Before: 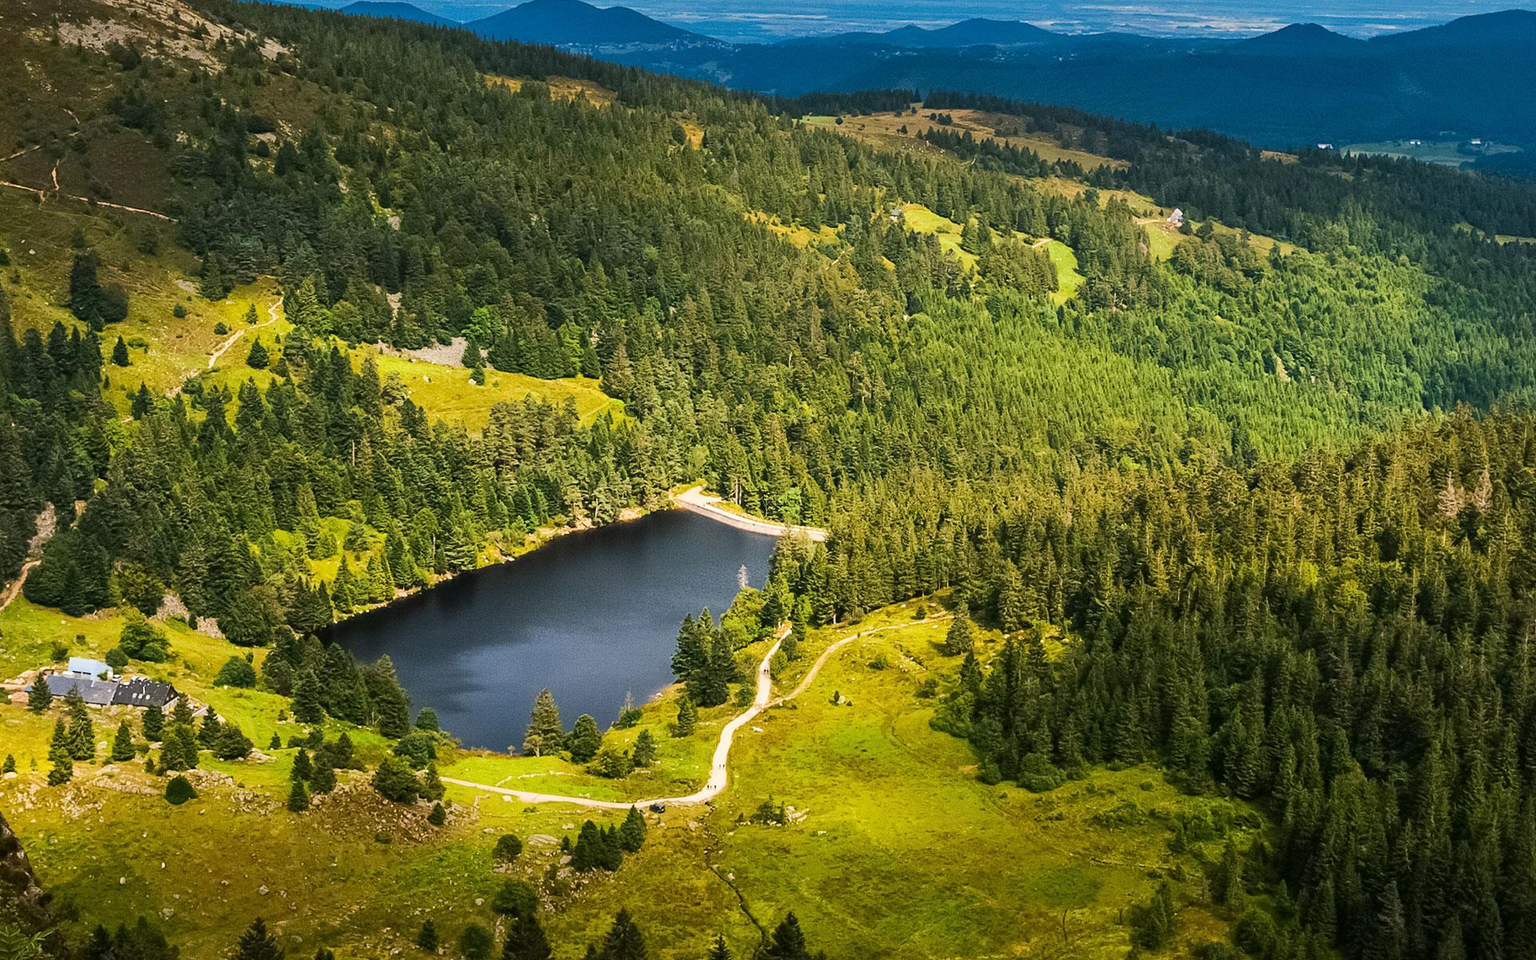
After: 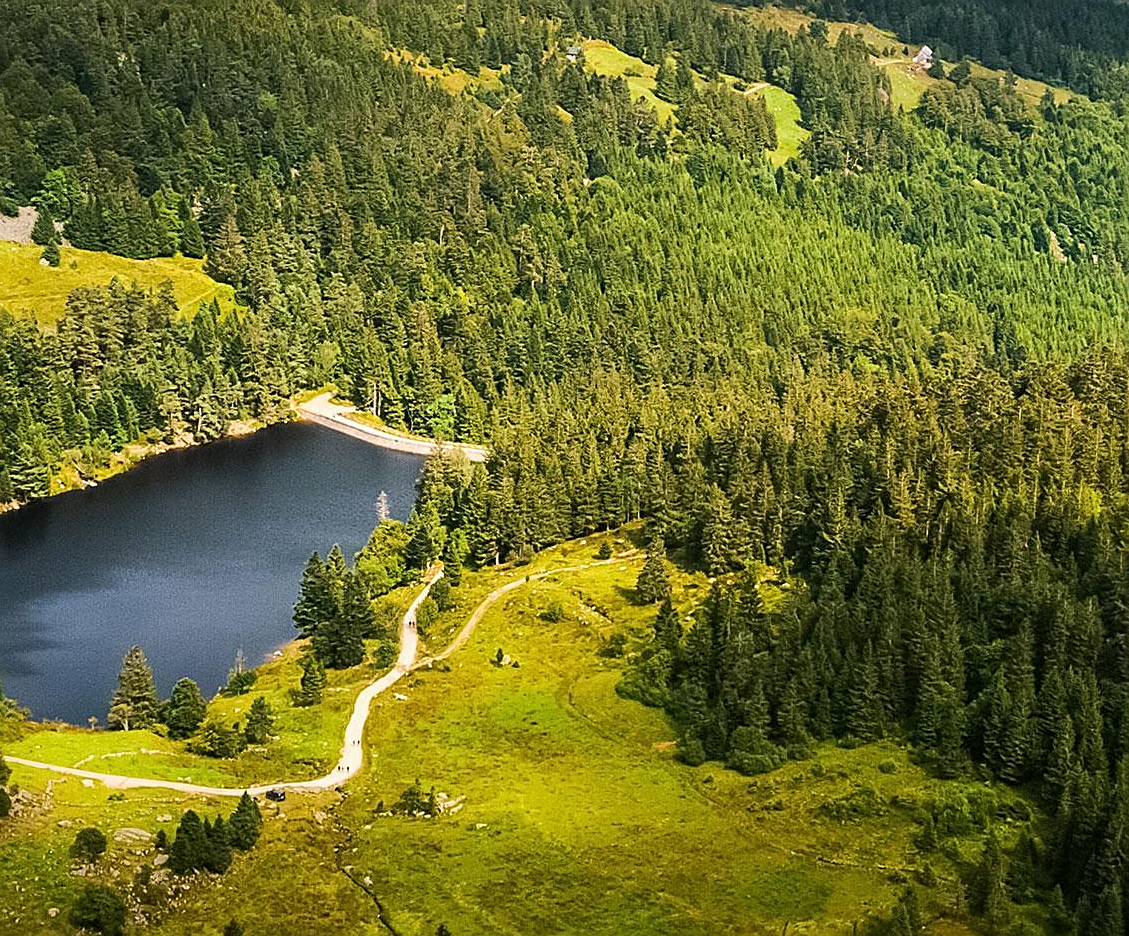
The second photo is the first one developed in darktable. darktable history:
sharpen: on, module defaults
crop and rotate: left 28.472%, top 17.989%, right 12.697%, bottom 3.966%
